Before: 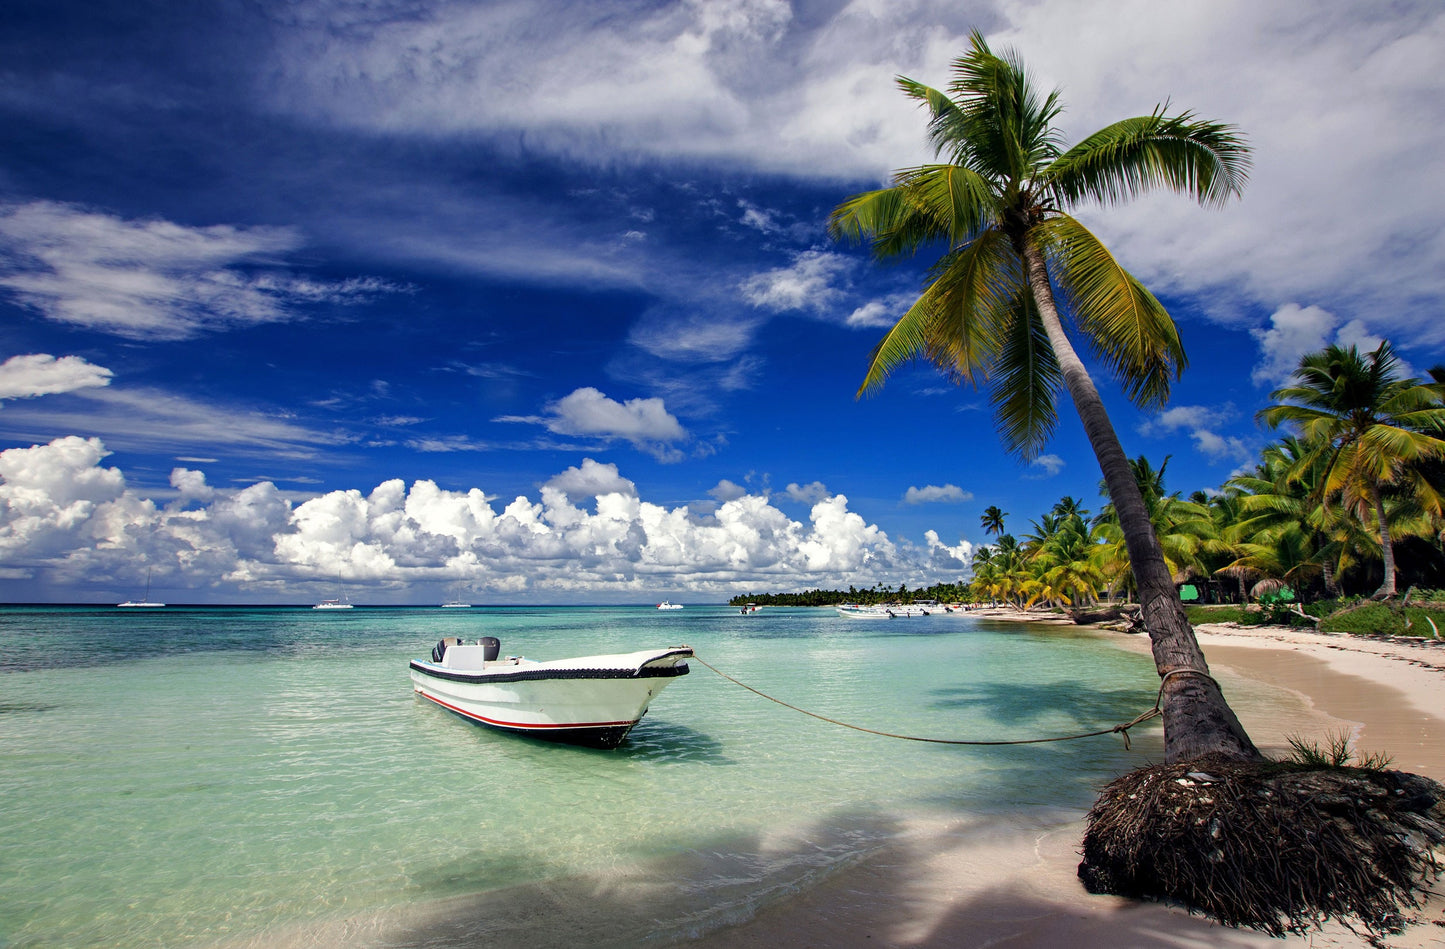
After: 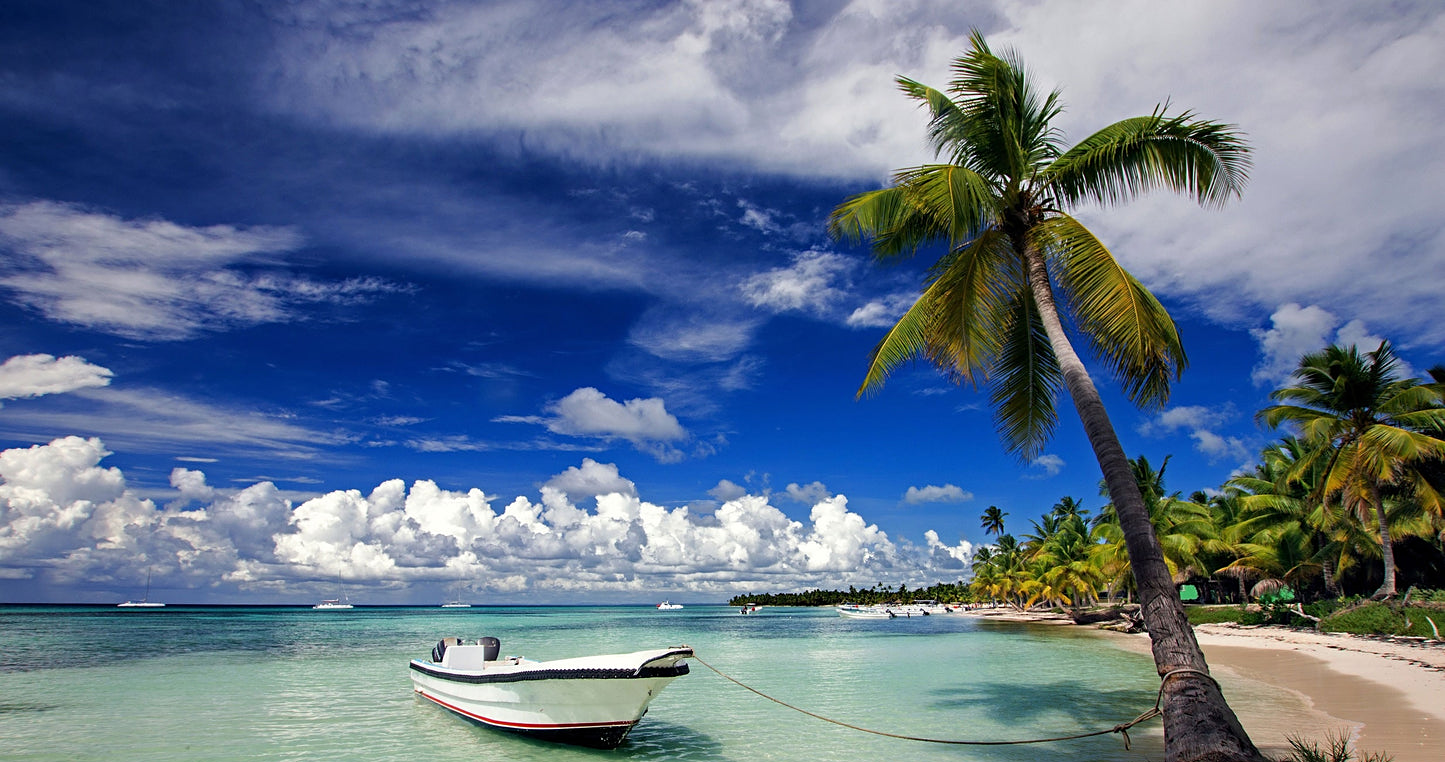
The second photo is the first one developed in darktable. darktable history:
sharpen: amount 0.2
crop: bottom 19.644%
